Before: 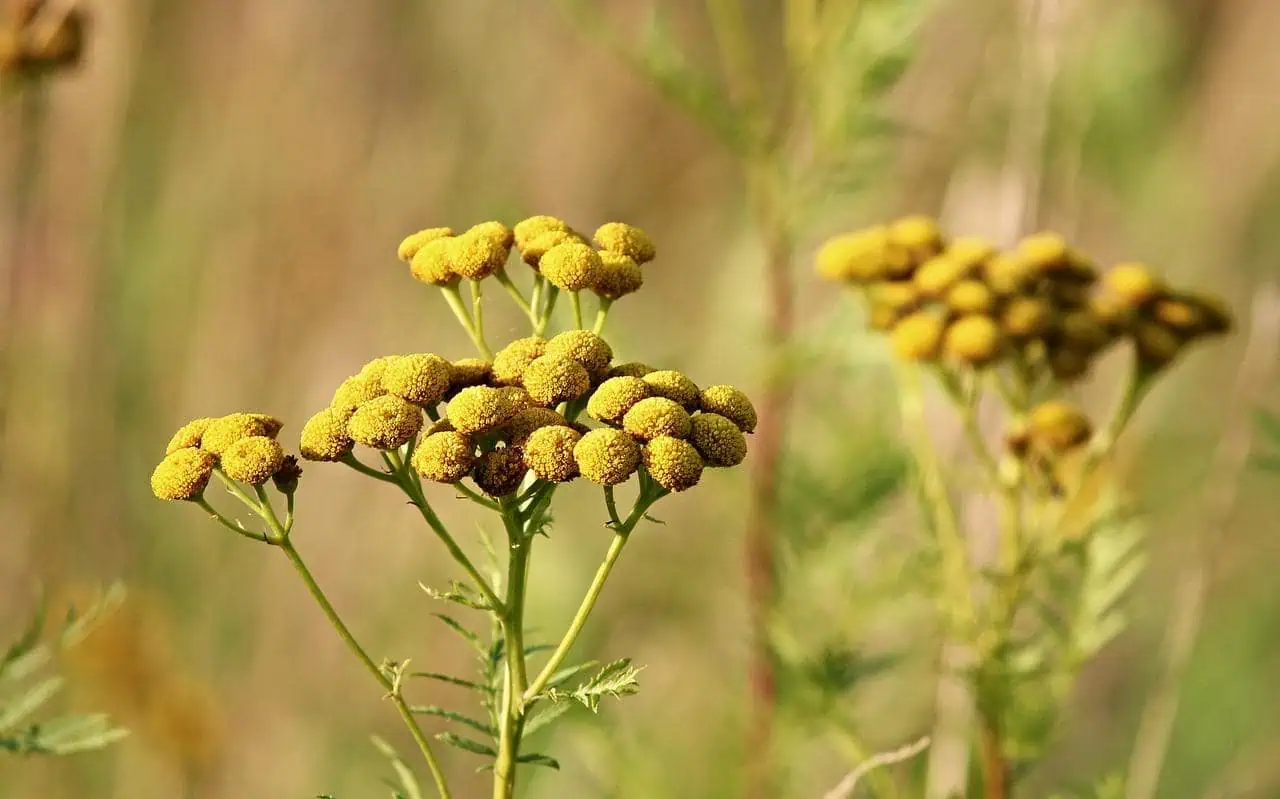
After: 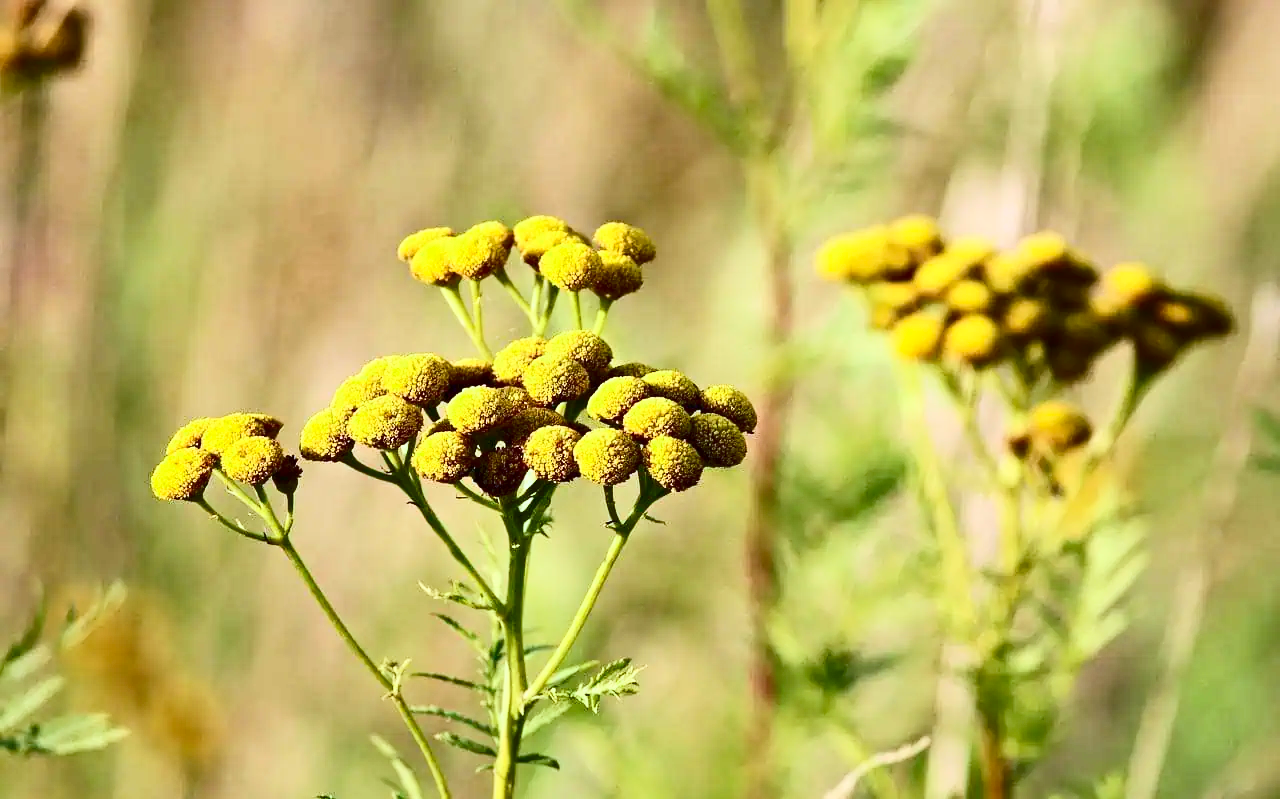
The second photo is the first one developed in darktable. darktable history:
white balance: red 0.948, green 1.02, blue 1.176
contrast brightness saturation: contrast 0.4, brightness 0.05, saturation 0.25
